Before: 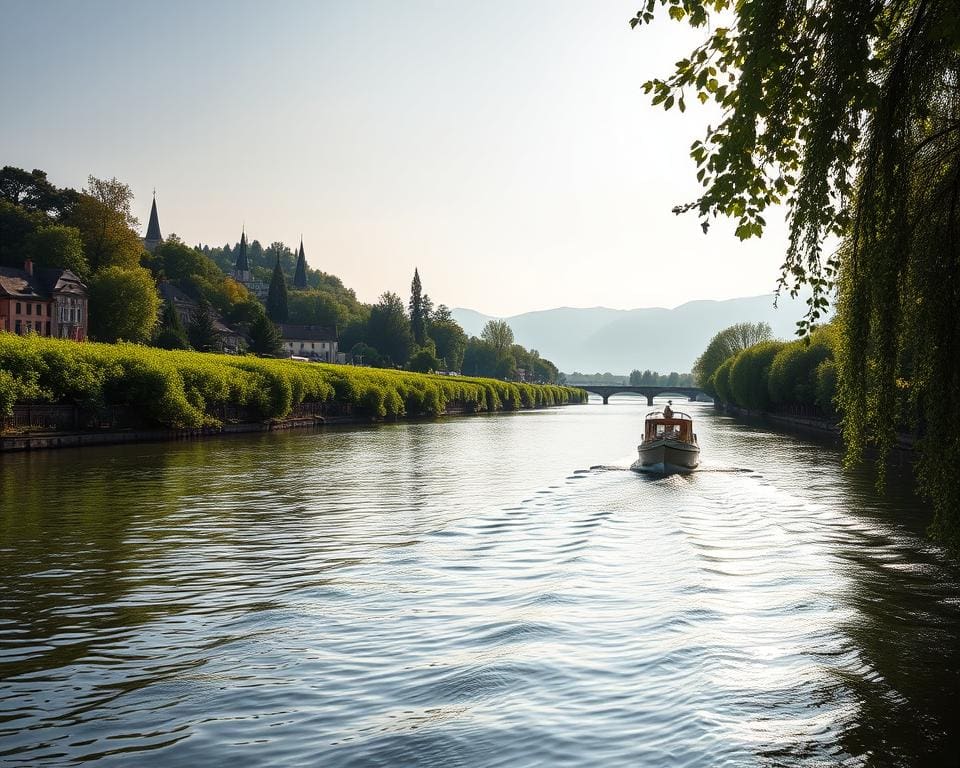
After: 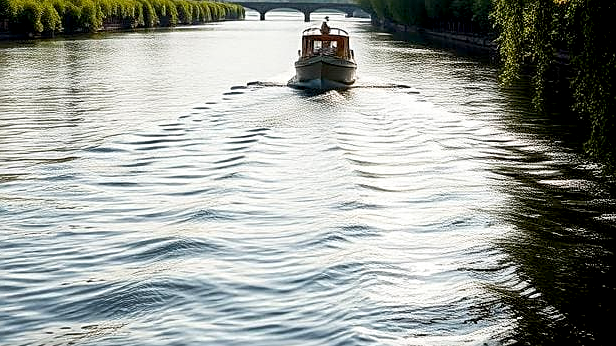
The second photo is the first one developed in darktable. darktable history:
crop and rotate: left 35.822%, top 50.058%, bottom 4.847%
sharpen: on, module defaults
shadows and highlights: soften with gaussian
exposure: black level correction 0.009, compensate highlight preservation false
base curve: curves: ch0 [(0, 0) (0.472, 0.508) (1, 1)], preserve colors none
